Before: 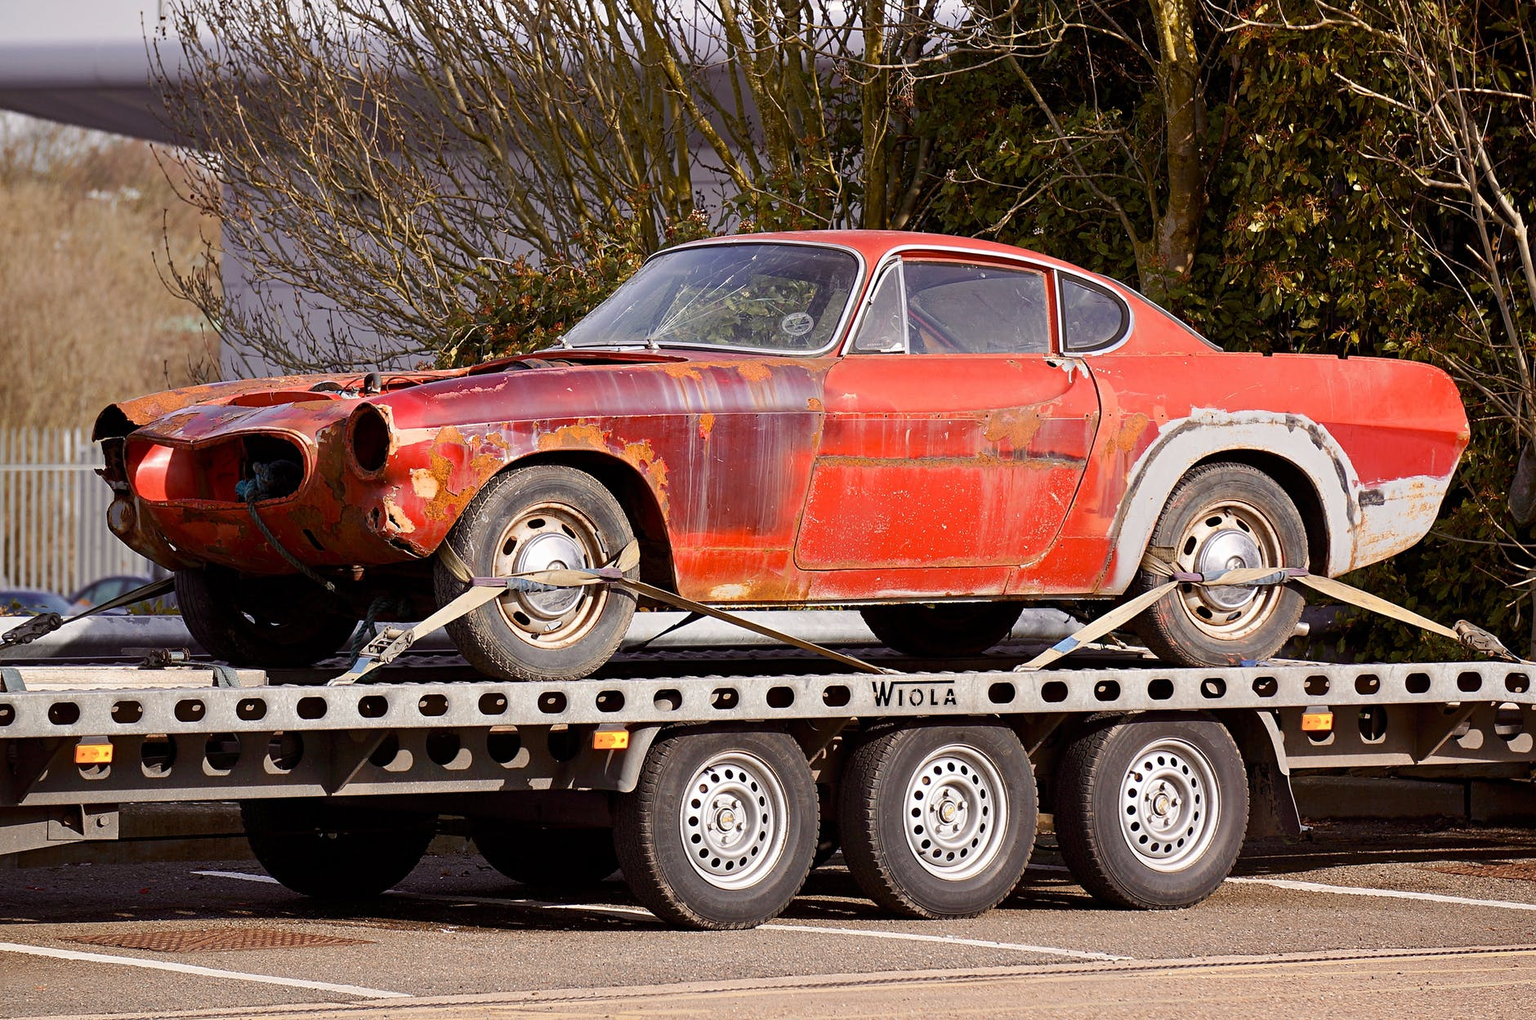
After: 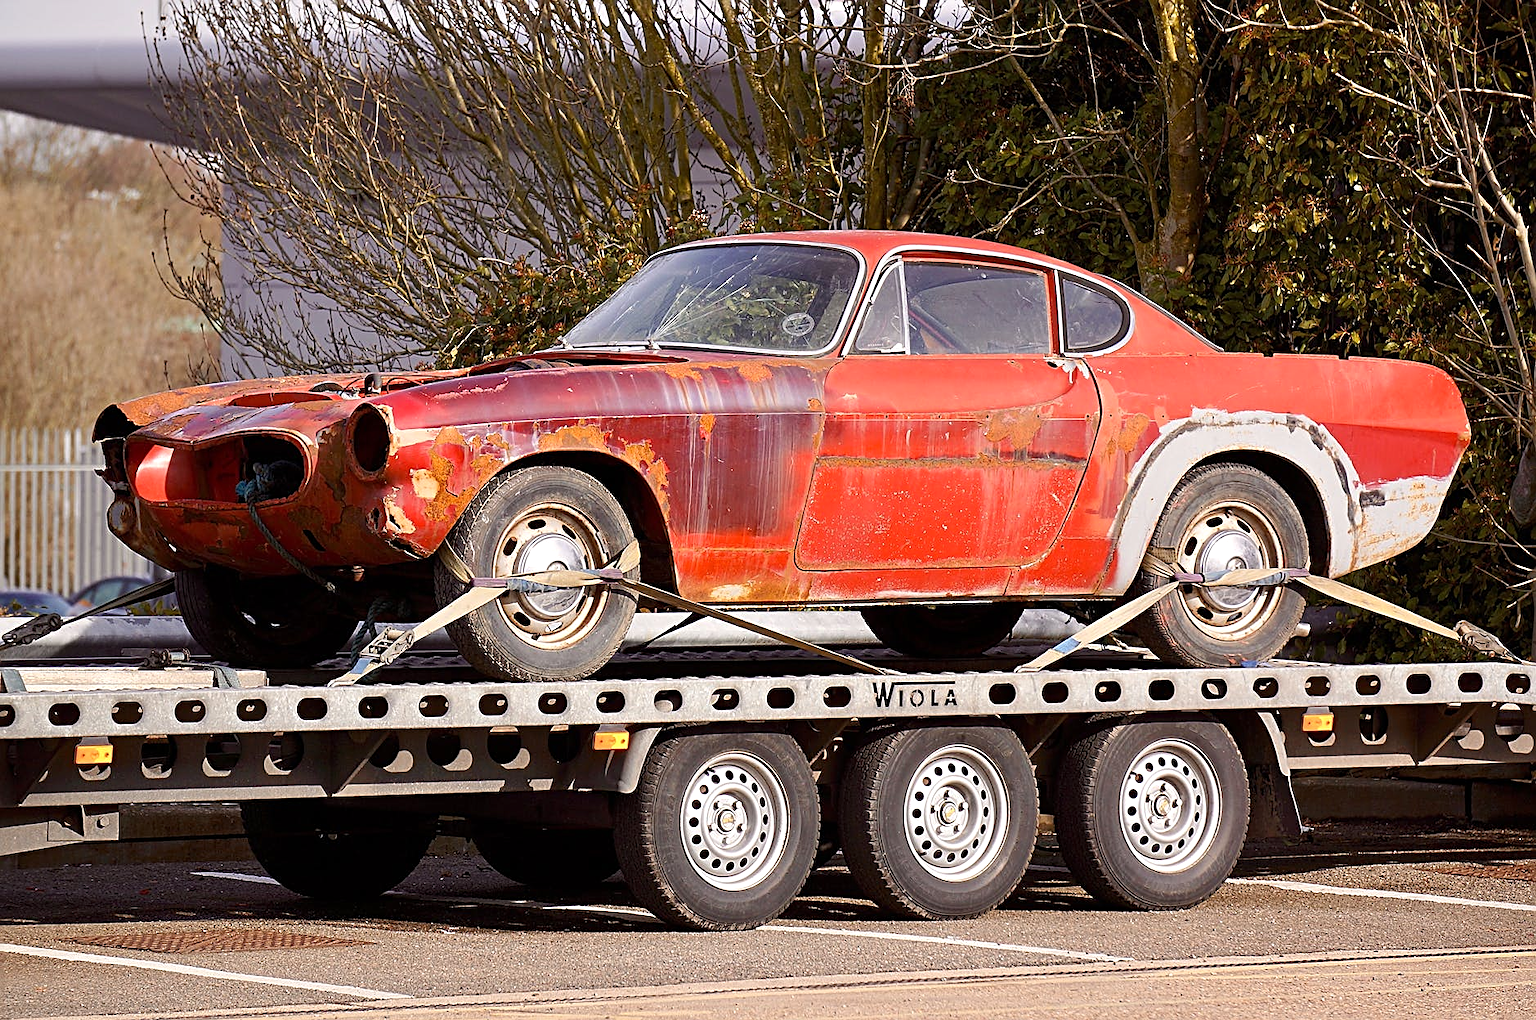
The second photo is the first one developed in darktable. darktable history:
sharpen: on, module defaults
exposure: exposure 0.202 EV, compensate highlight preservation false
